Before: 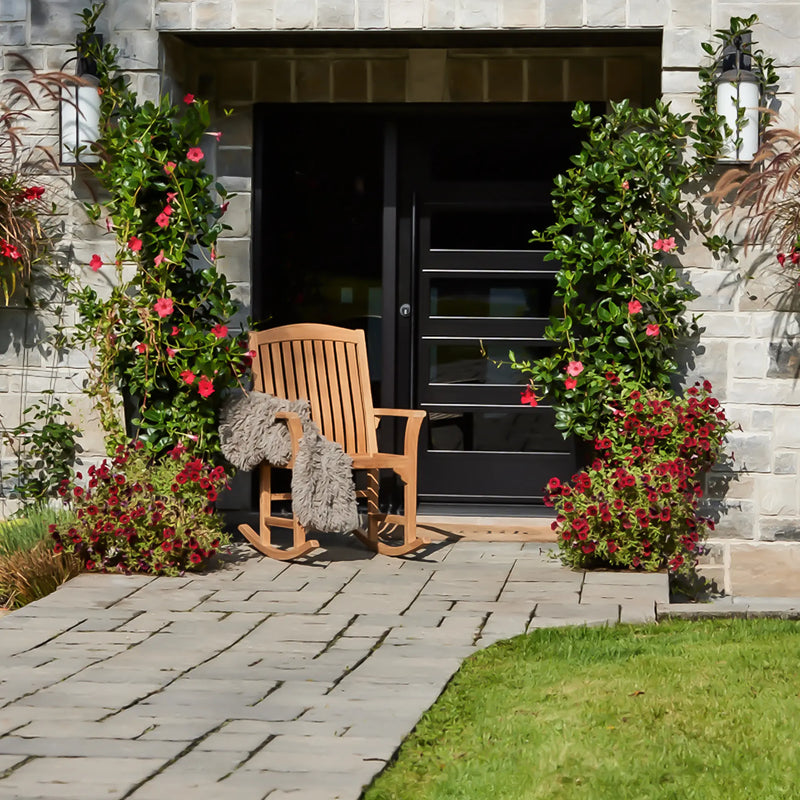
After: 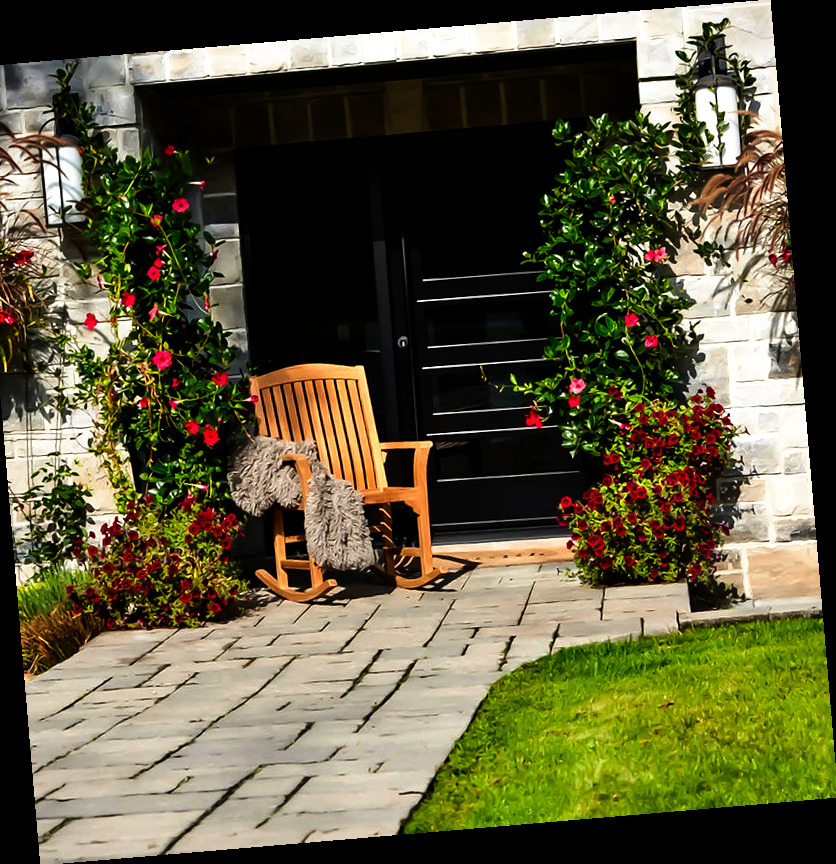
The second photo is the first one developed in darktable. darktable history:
tone curve: curves: ch0 [(0, 0) (0.003, 0.001) (0.011, 0.002) (0.025, 0.002) (0.044, 0.006) (0.069, 0.01) (0.1, 0.017) (0.136, 0.023) (0.177, 0.038) (0.224, 0.066) (0.277, 0.118) (0.335, 0.185) (0.399, 0.264) (0.468, 0.365) (0.543, 0.475) (0.623, 0.606) (0.709, 0.759) (0.801, 0.923) (0.898, 0.999) (1, 1)], preserve colors none
exposure: black level correction 0.001, compensate highlight preservation false
rotate and perspective: rotation -4.86°, automatic cropping off
crop and rotate: left 3.238%
